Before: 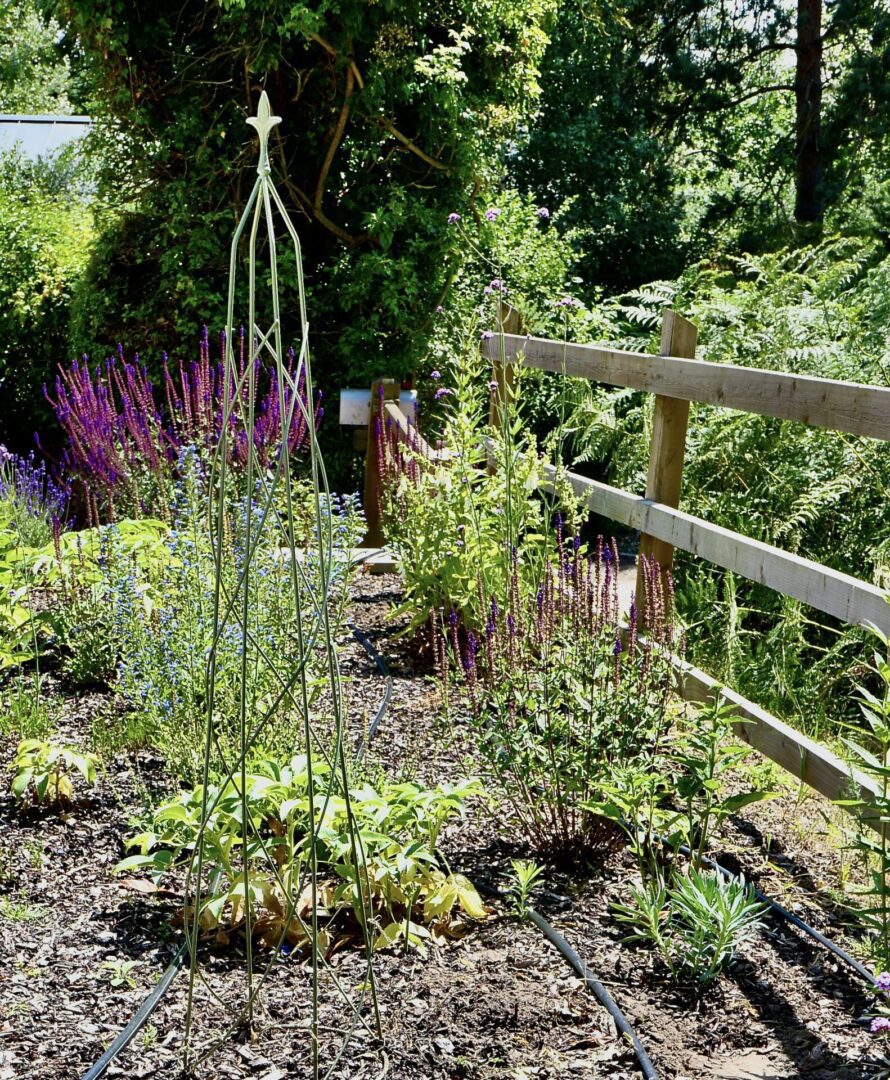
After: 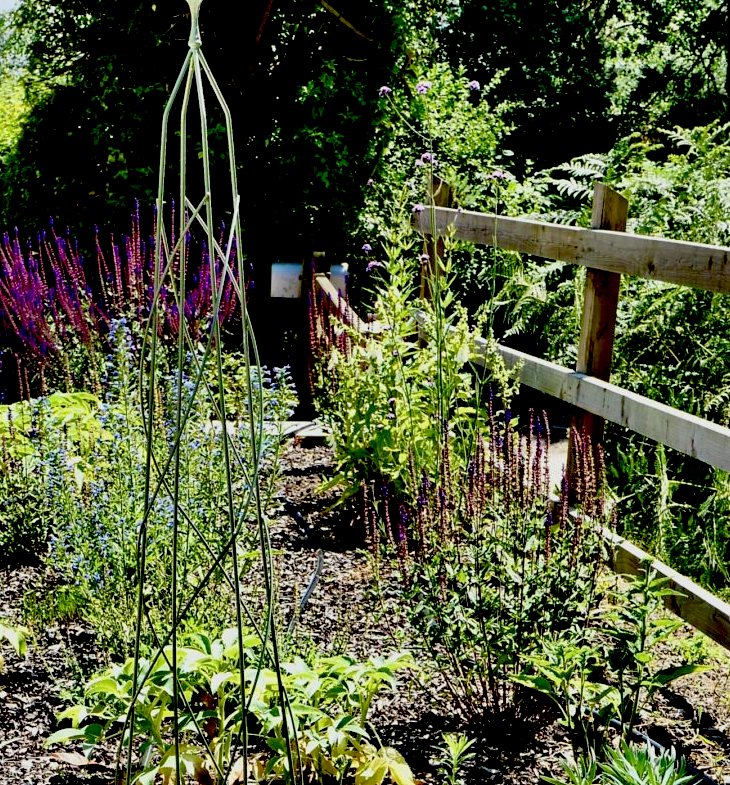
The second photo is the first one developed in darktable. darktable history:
exposure: black level correction 0.056, compensate highlight preservation false
crop: left 7.856%, top 11.836%, right 10.12%, bottom 15.387%
